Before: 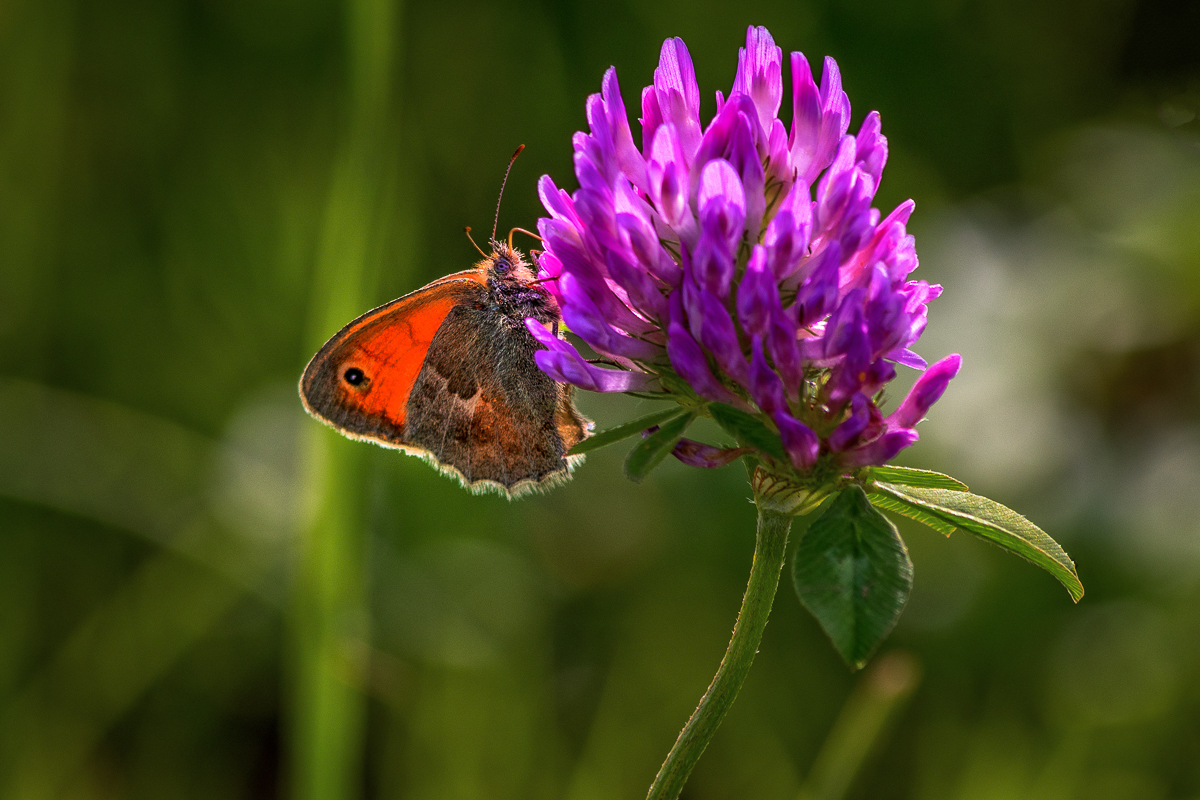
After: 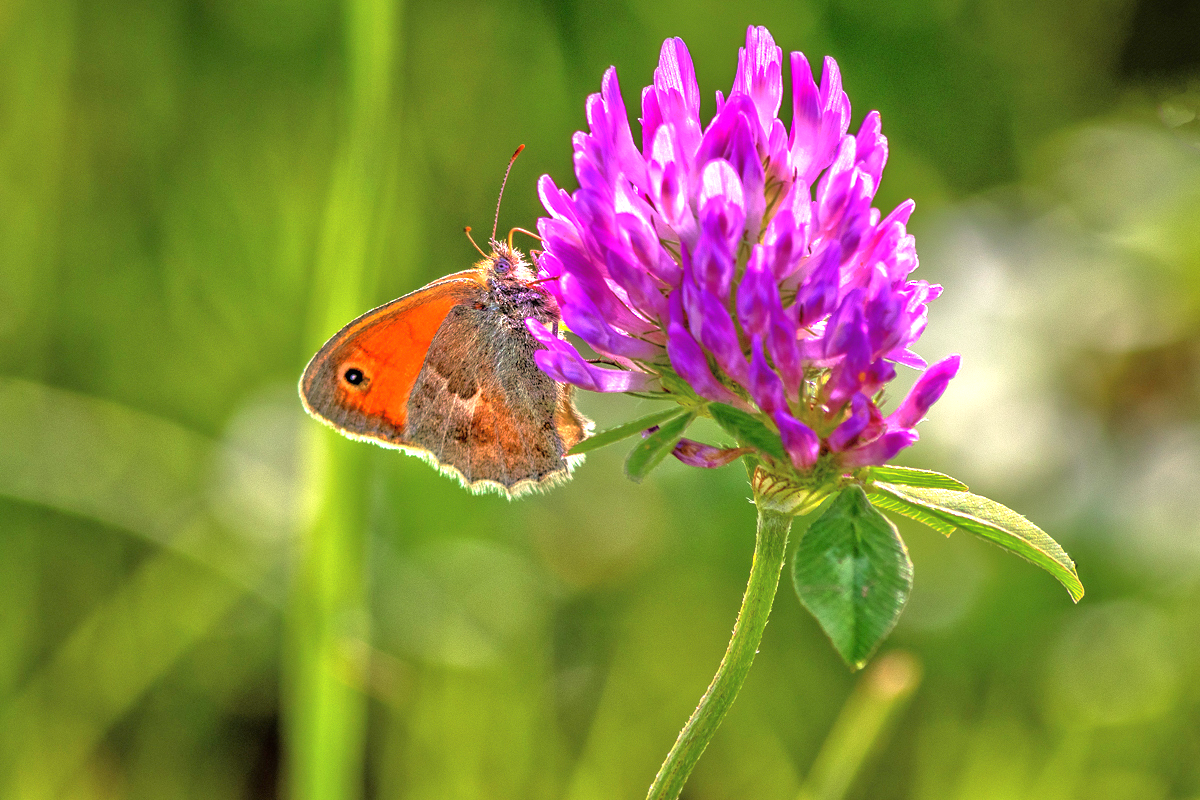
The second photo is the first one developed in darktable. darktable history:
tone equalizer: -7 EV 0.162 EV, -6 EV 0.598 EV, -5 EV 1.14 EV, -4 EV 1.36 EV, -3 EV 1.14 EV, -2 EV 0.6 EV, -1 EV 0.146 EV, mask exposure compensation -0.499 EV
exposure: black level correction 0, exposure 1.2 EV, compensate highlight preservation false
